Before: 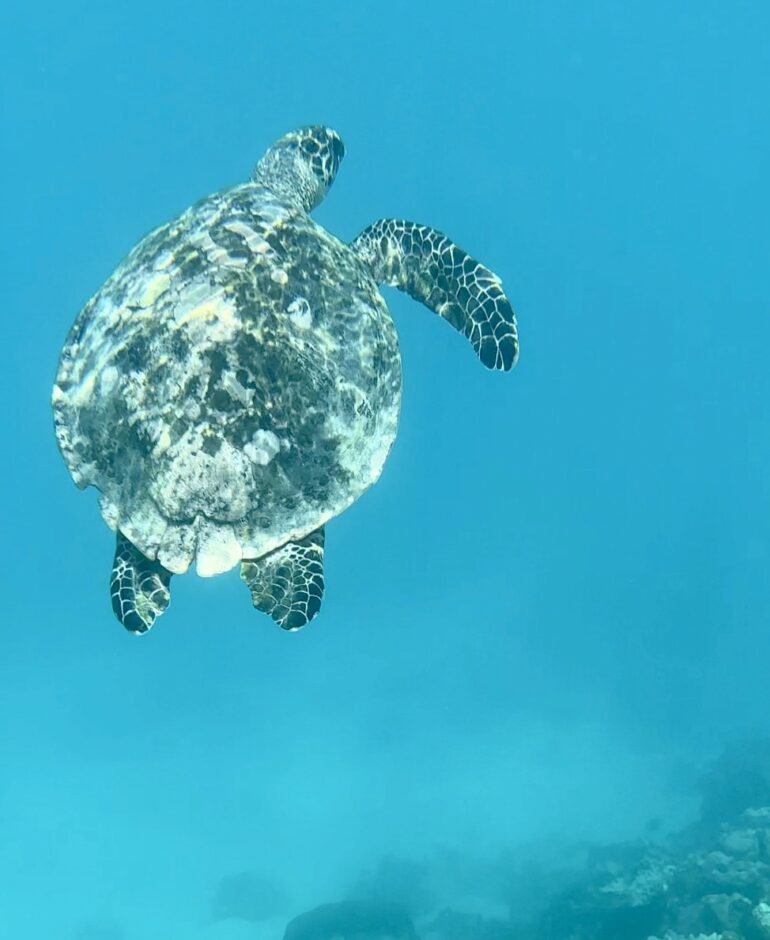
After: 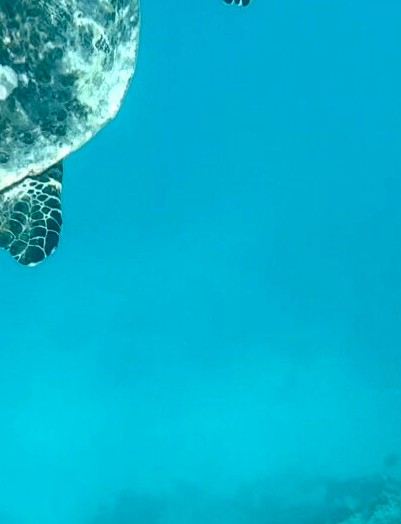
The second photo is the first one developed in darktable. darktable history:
crop: left 34.041%, top 38.925%, right 13.835%, bottom 5.279%
local contrast: on, module defaults
